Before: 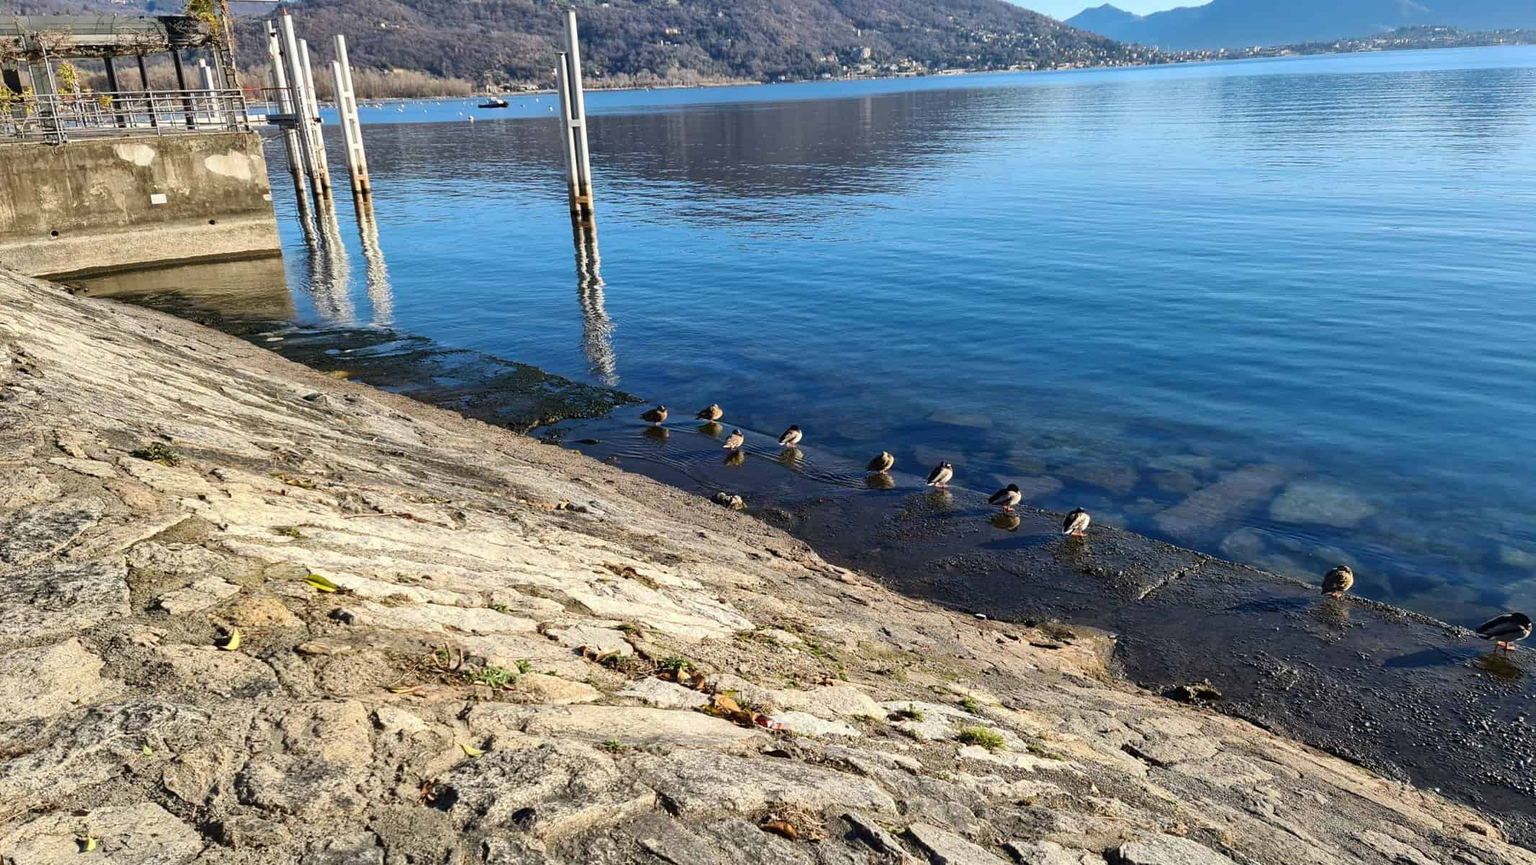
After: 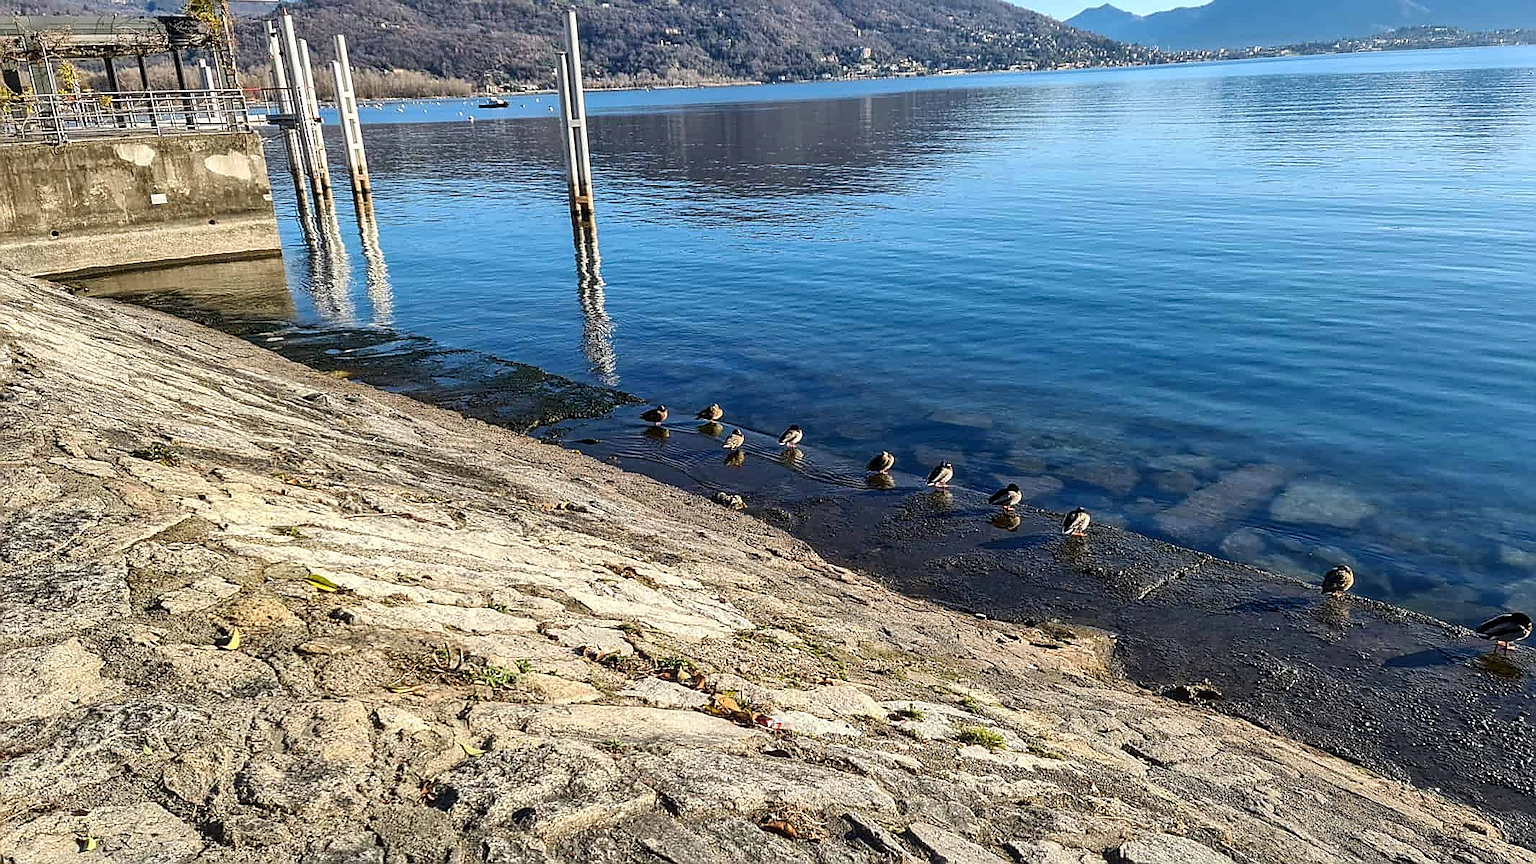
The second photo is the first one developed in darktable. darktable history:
local contrast: on, module defaults
sharpen: radius 1.407, amount 1.266, threshold 0.653
